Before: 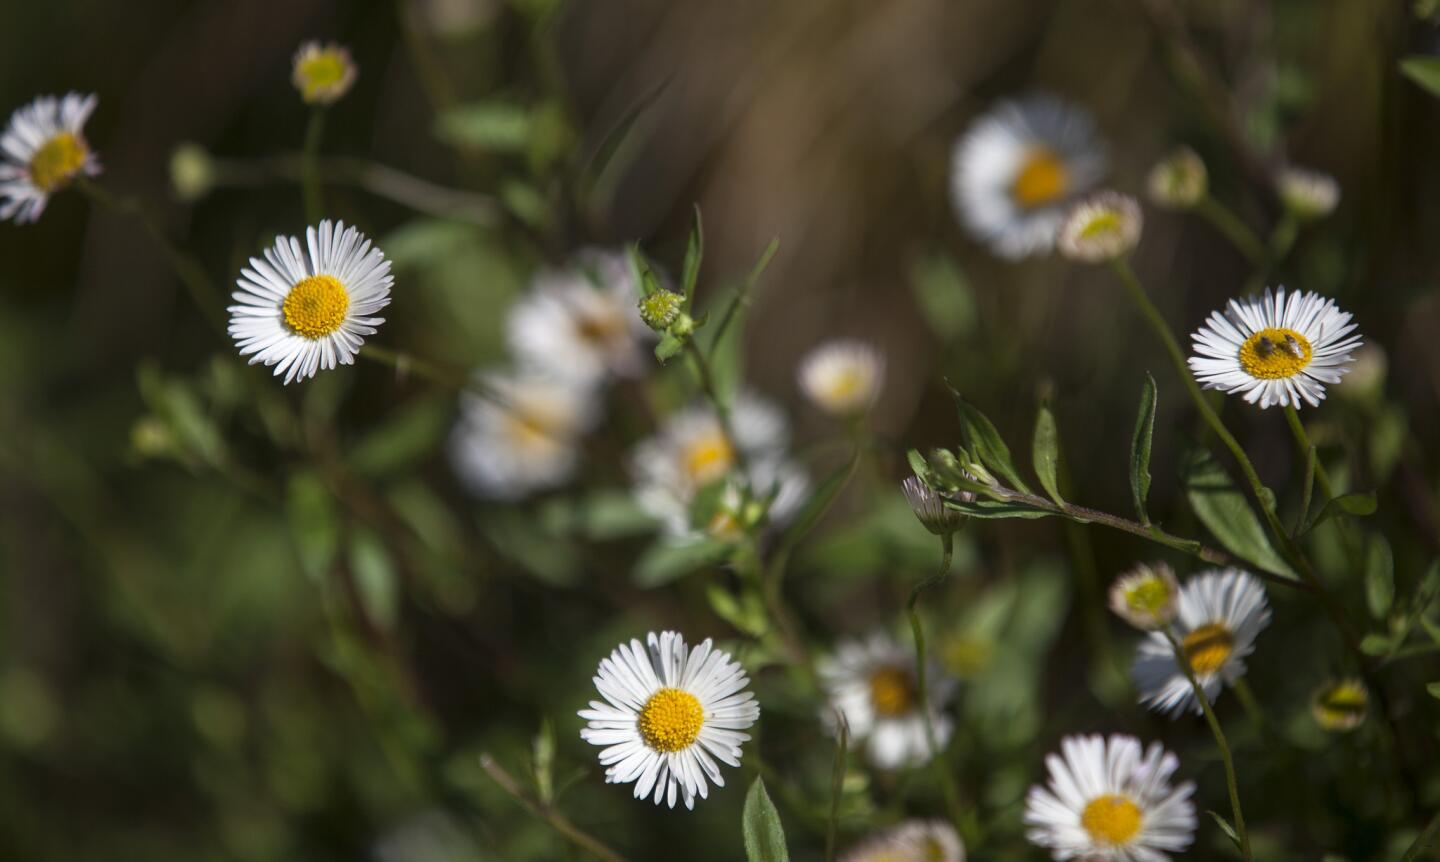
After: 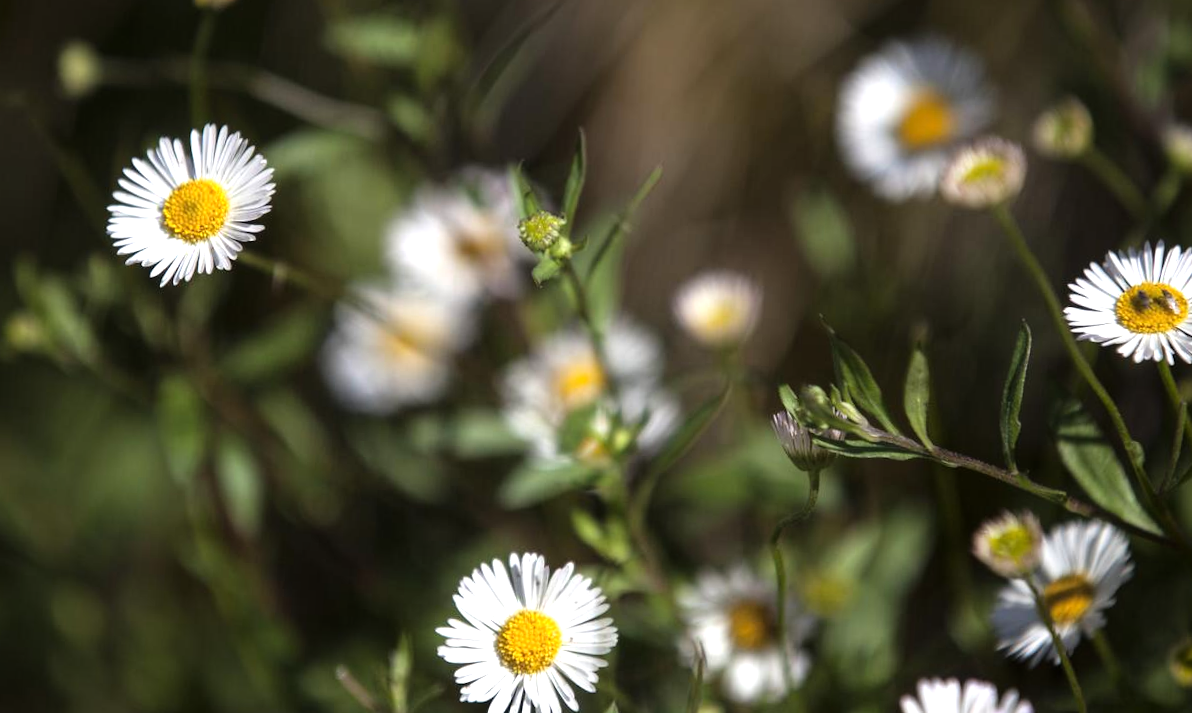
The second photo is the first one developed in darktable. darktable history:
crop and rotate: angle -3.04°, left 5.264%, top 5.213%, right 4.729%, bottom 4.764%
tone equalizer: -8 EV -0.751 EV, -7 EV -0.732 EV, -6 EV -0.587 EV, -5 EV -0.389 EV, -3 EV 0.391 EV, -2 EV 0.6 EV, -1 EV 0.679 EV, +0 EV 0.763 EV
